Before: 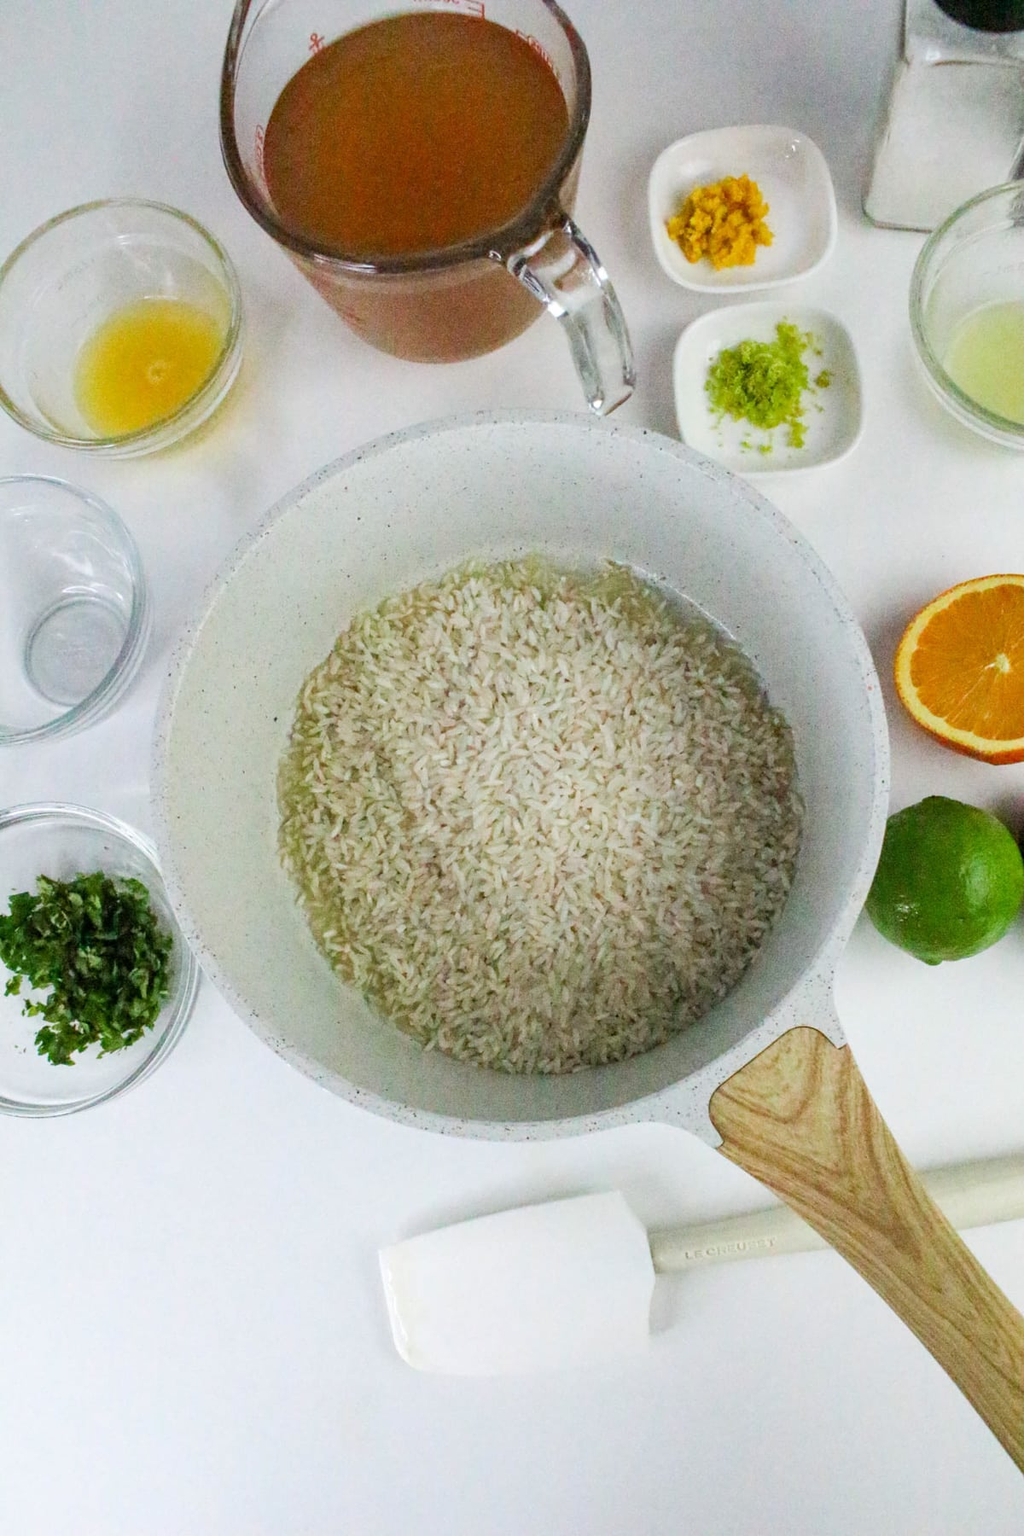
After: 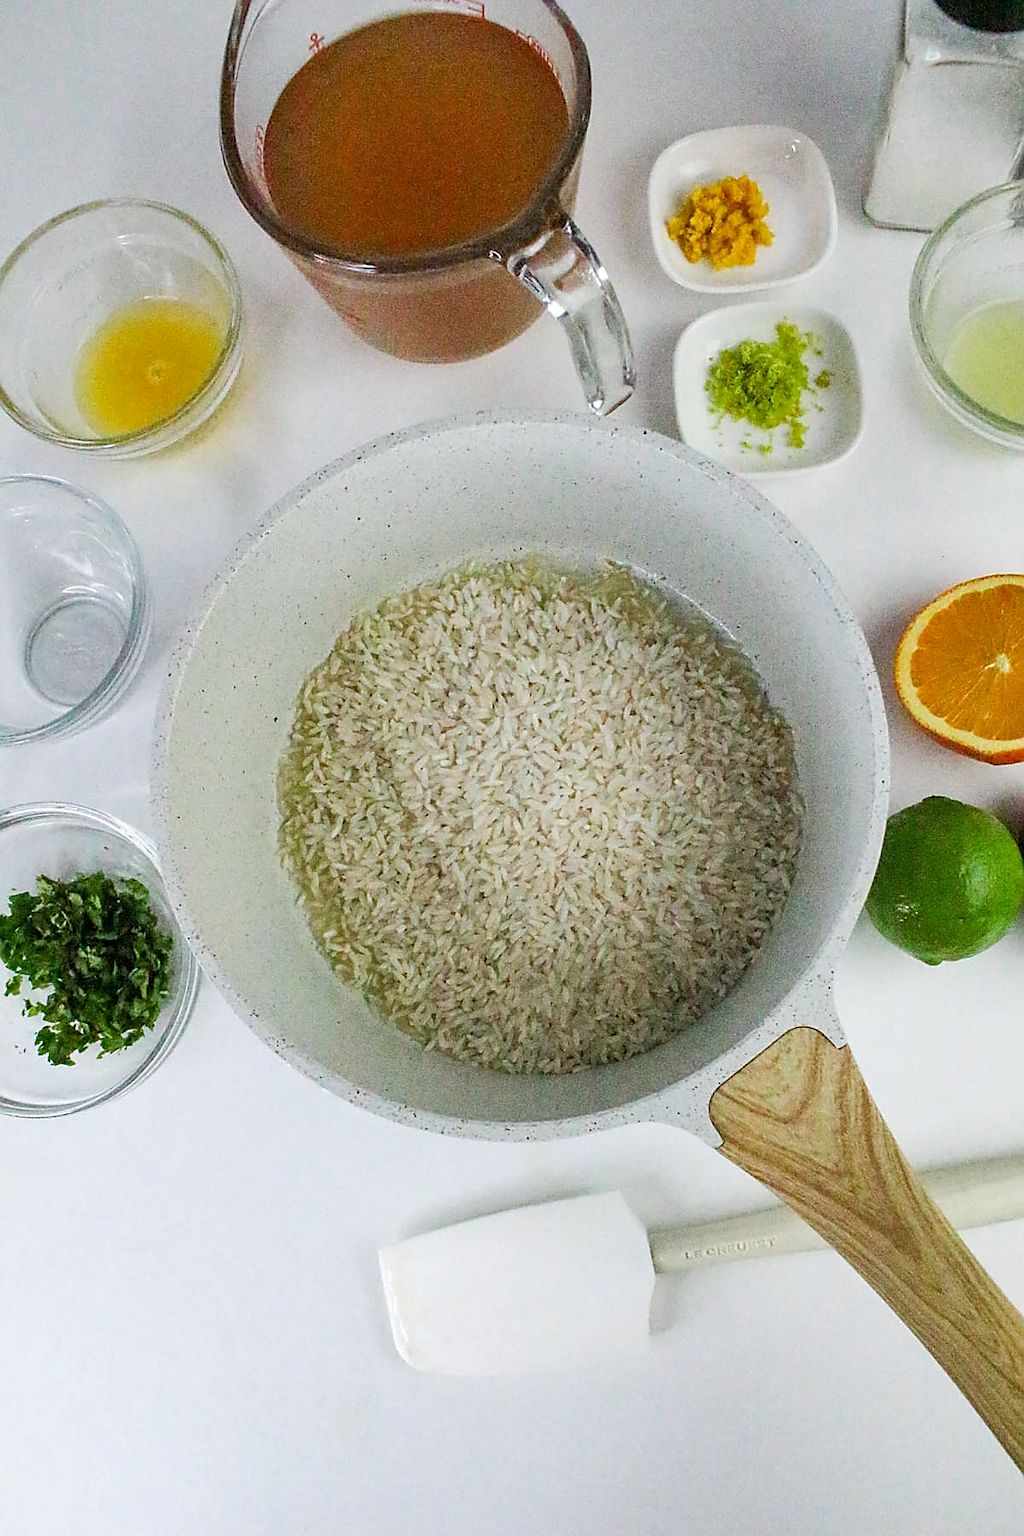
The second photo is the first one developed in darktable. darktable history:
shadows and highlights: radius 126.23, shadows 30.26, highlights -30.91, low approximation 0.01, soften with gaussian
sharpen: radius 1.348, amount 1.237, threshold 0.72
exposure: compensate highlight preservation false
